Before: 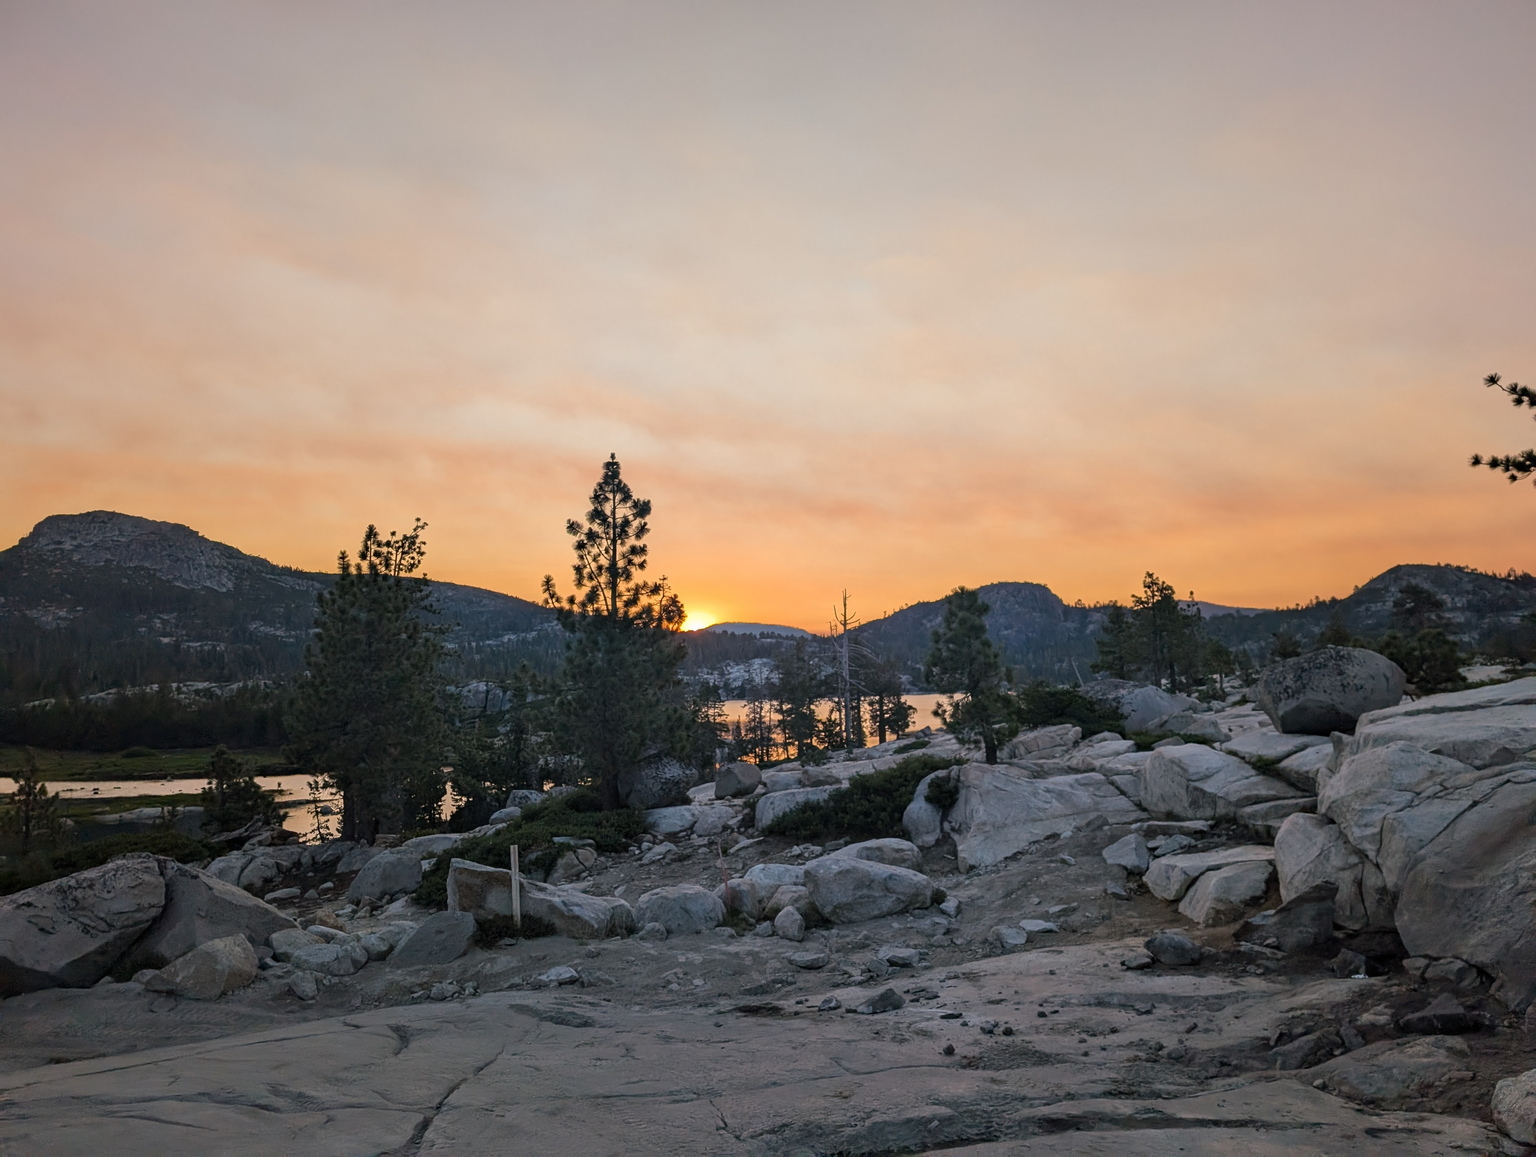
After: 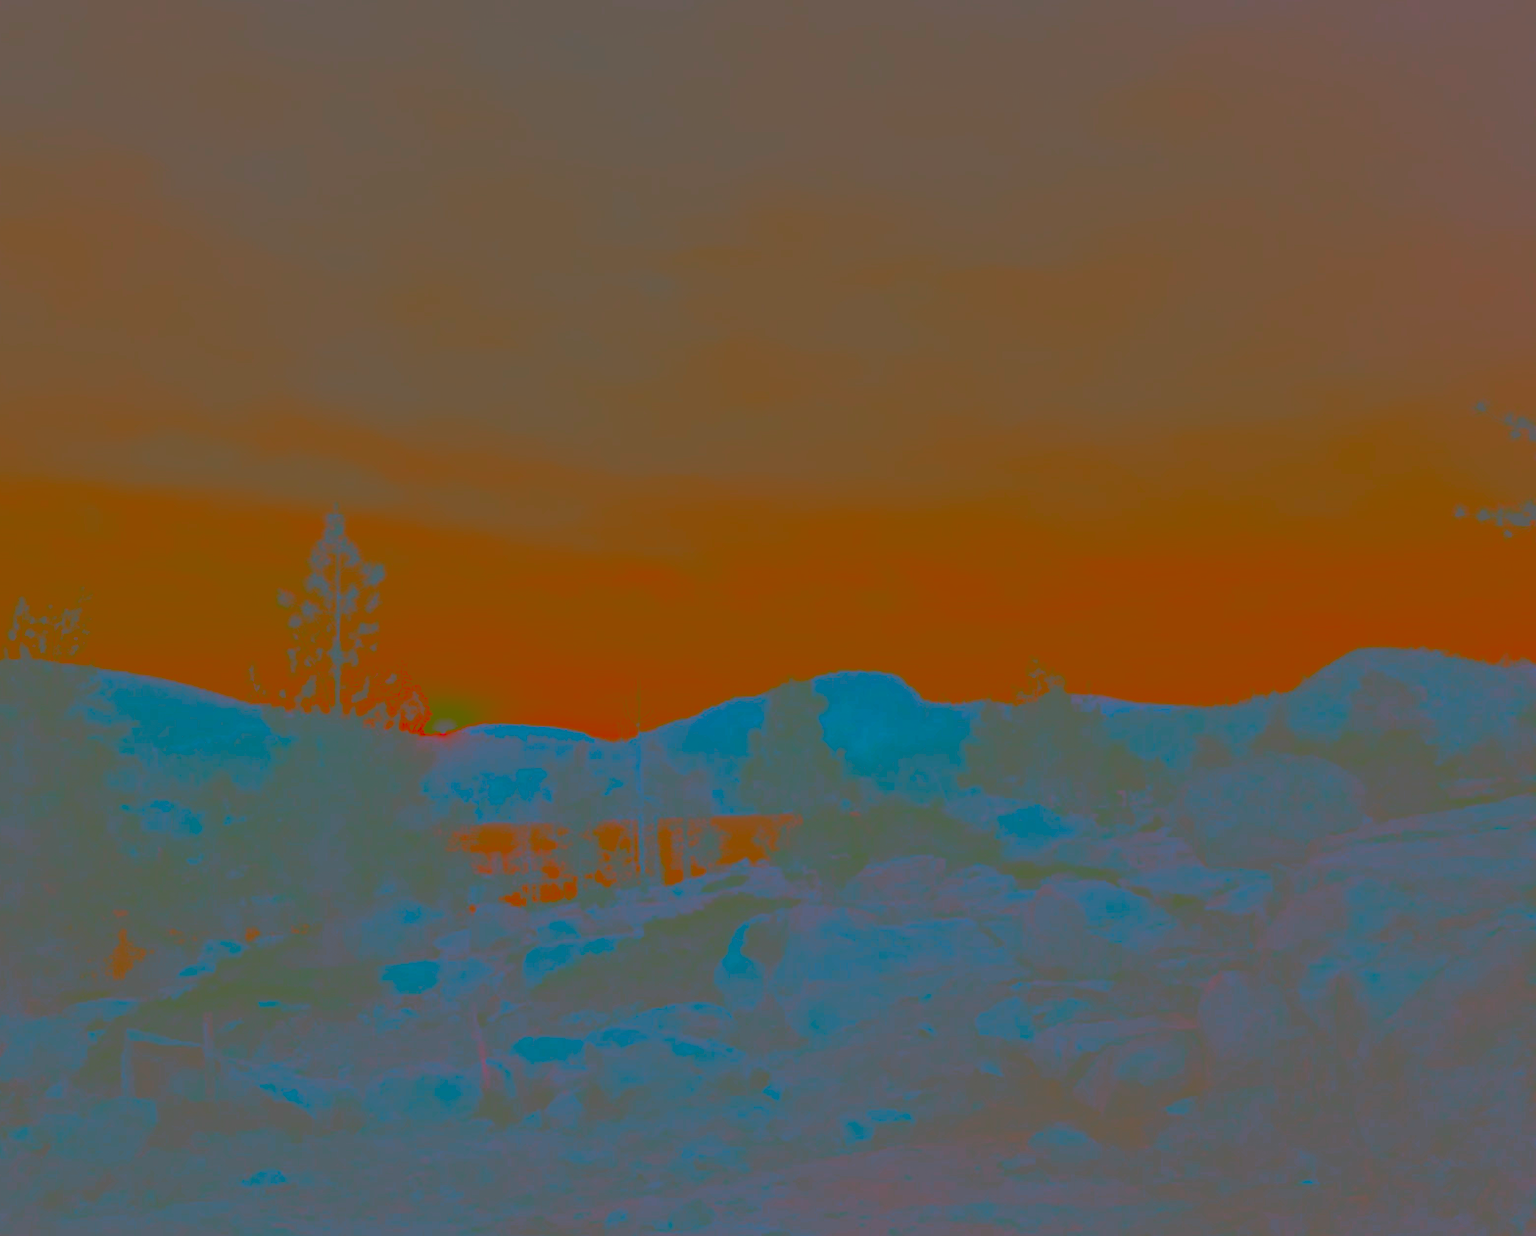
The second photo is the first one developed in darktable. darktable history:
contrast brightness saturation: contrast -0.99, brightness -0.17, saturation 0.75
crop: left 23.095%, top 5.827%, bottom 11.854%
color zones: curves: ch0 [(0.254, 0.492) (0.724, 0.62)]; ch1 [(0.25, 0.528) (0.719, 0.796)]; ch2 [(0, 0.472) (0.25, 0.5) (0.73, 0.184)]
